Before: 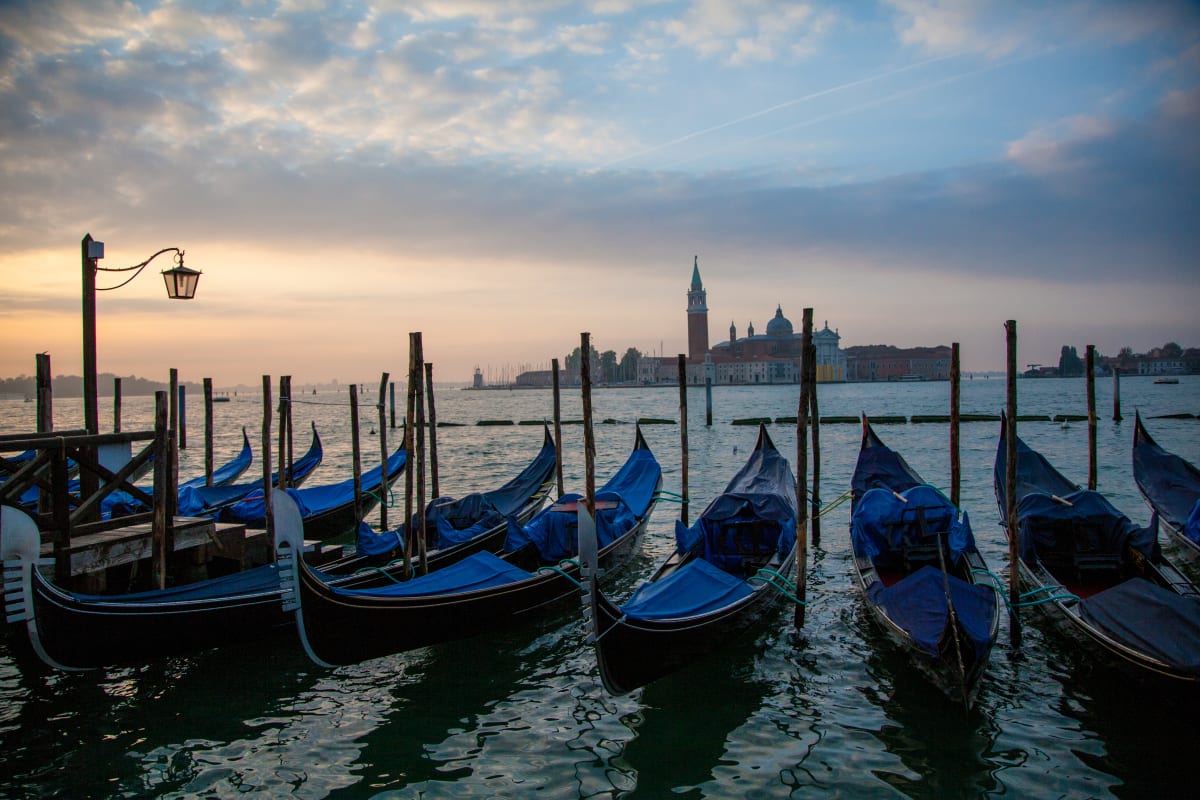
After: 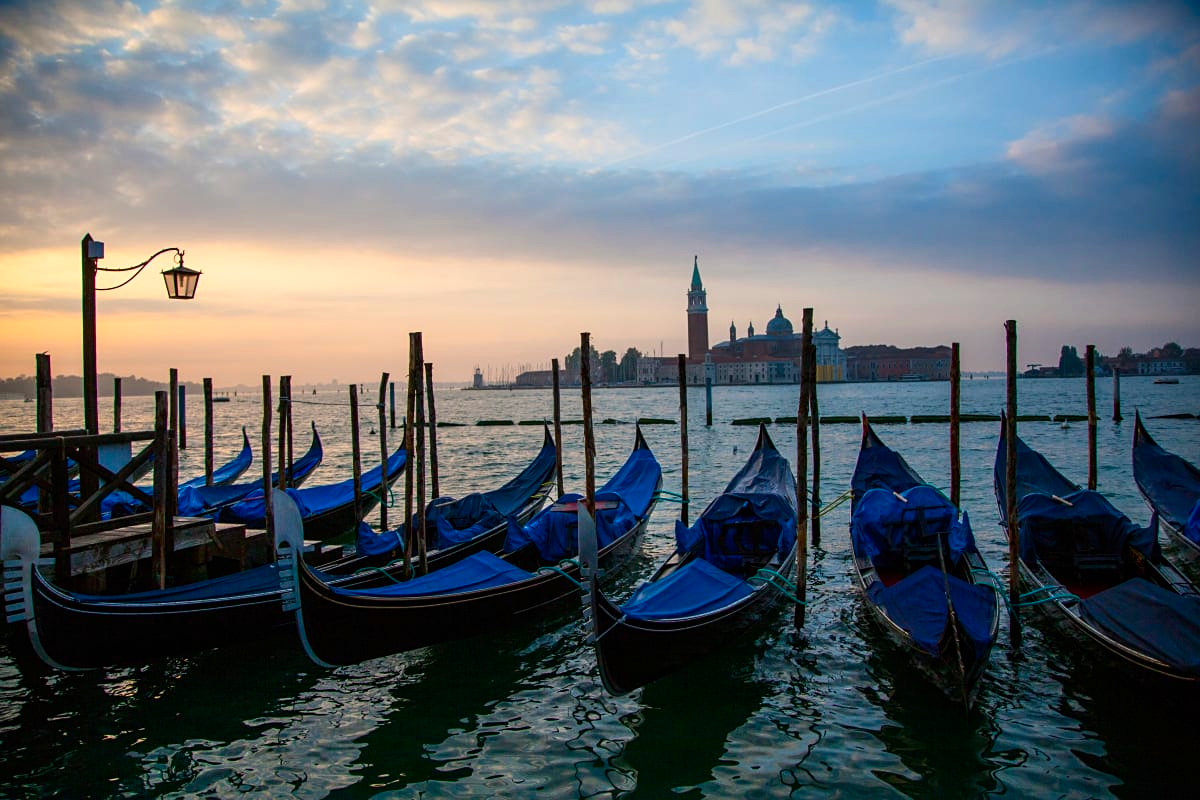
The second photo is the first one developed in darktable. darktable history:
contrast brightness saturation: contrast 0.156, saturation 0.317
sharpen: amount 0.201
